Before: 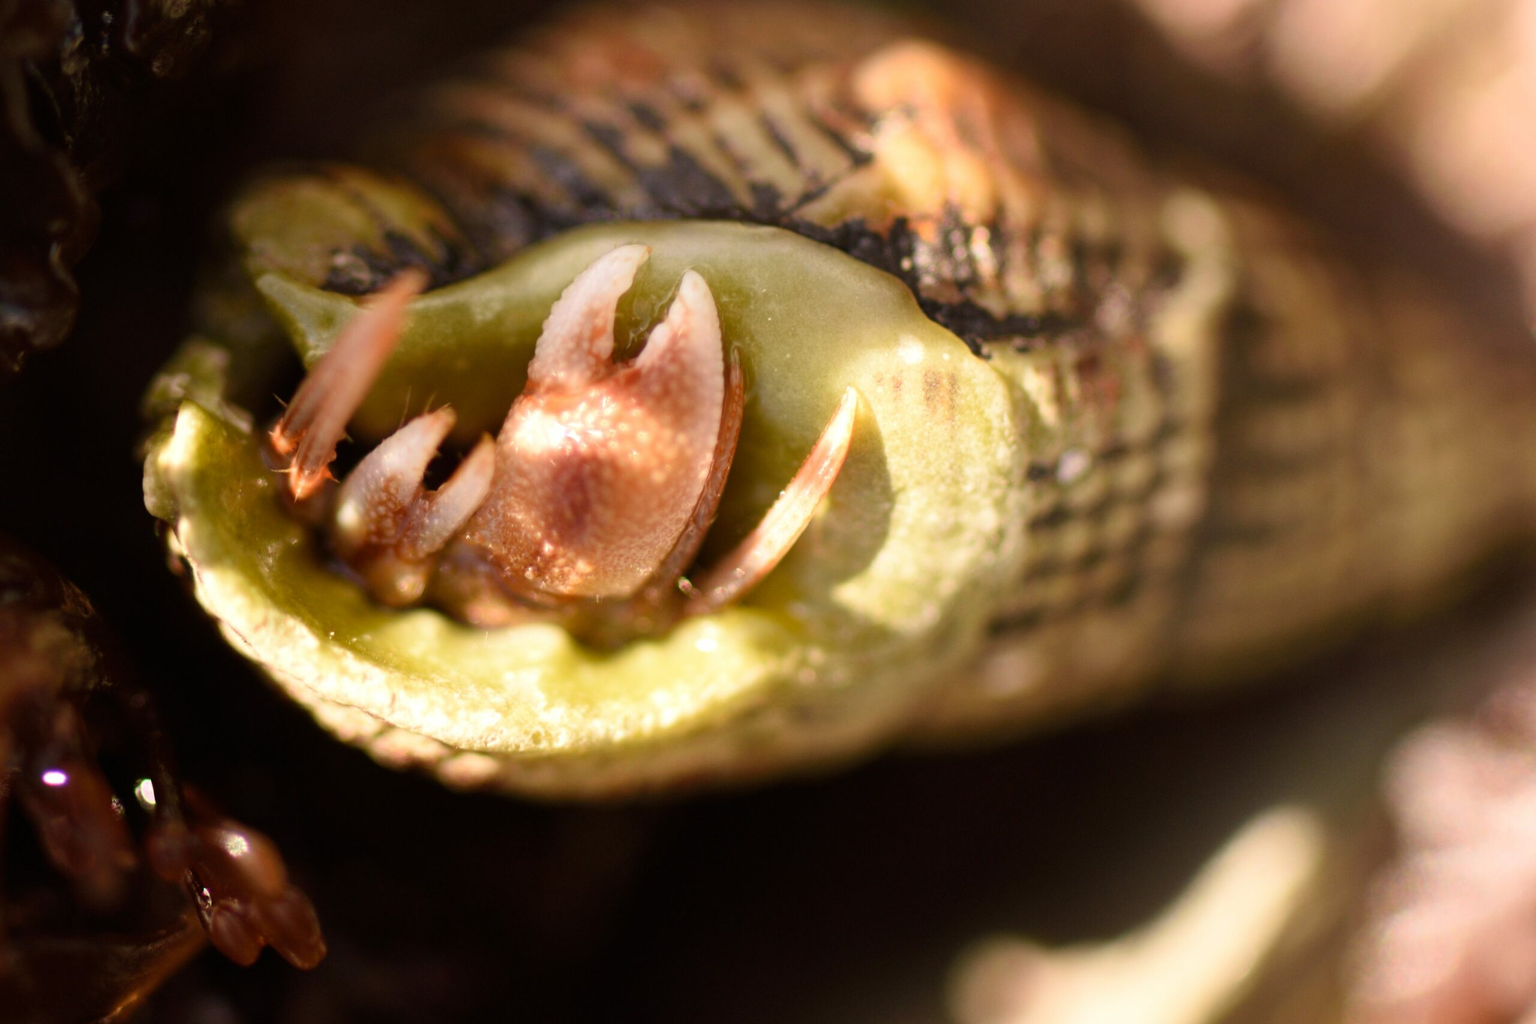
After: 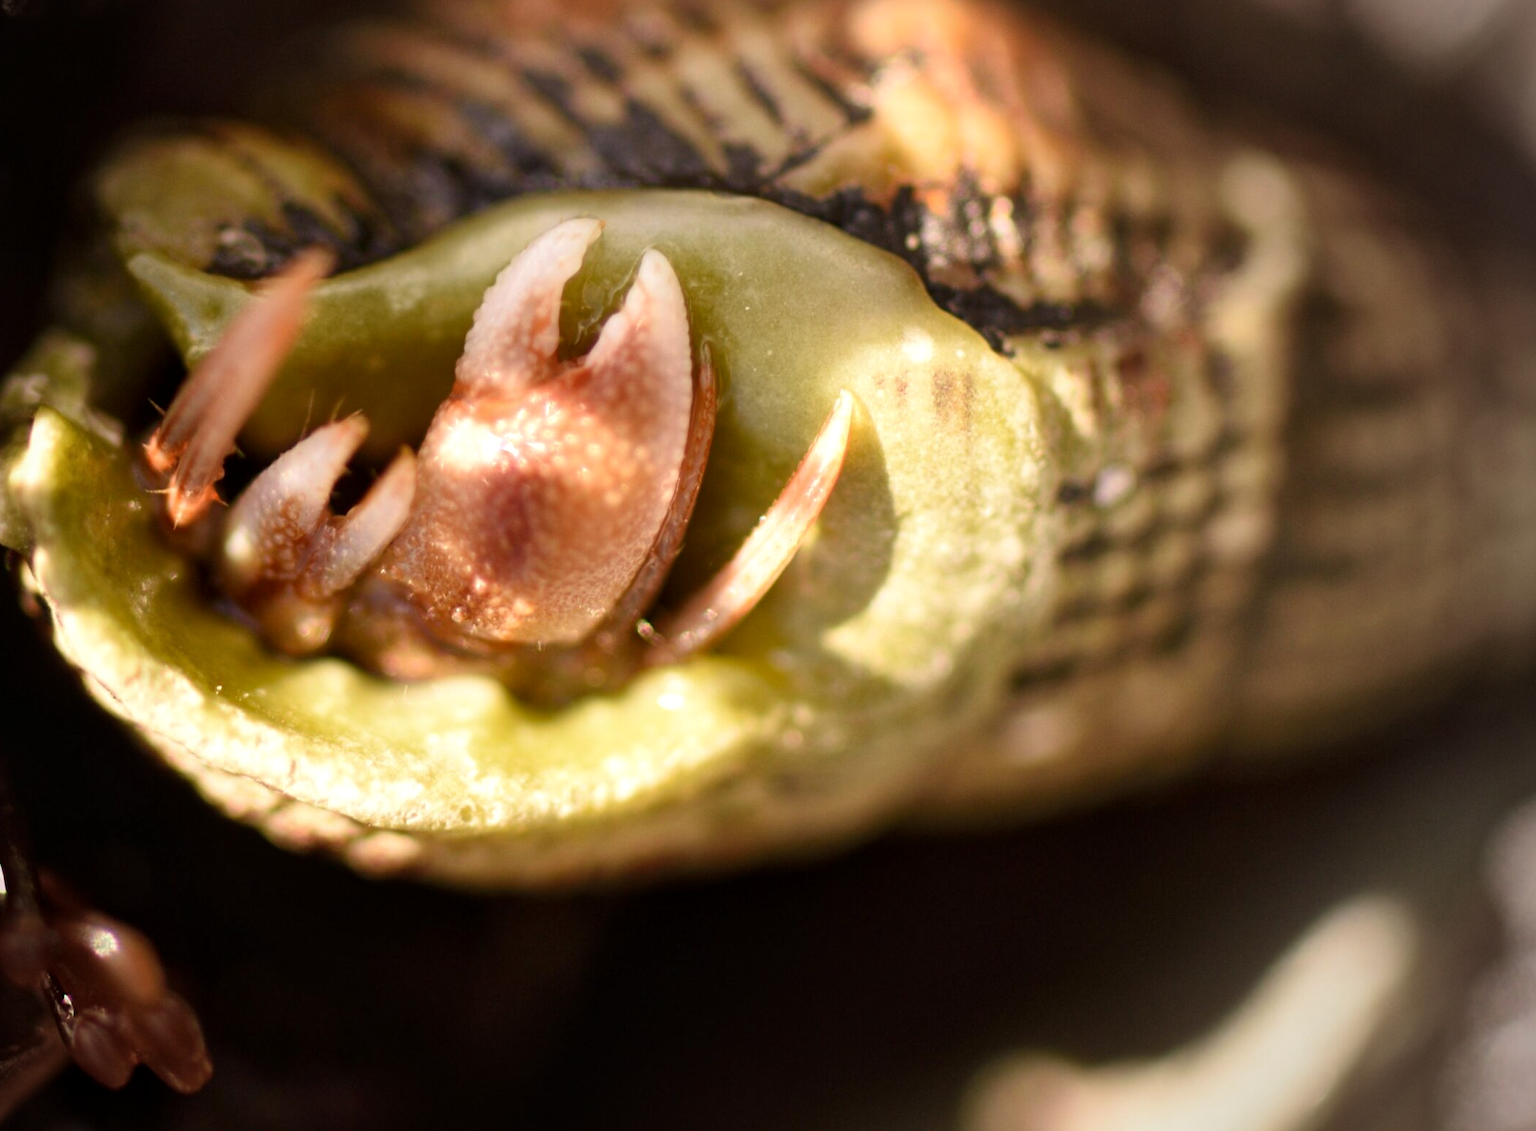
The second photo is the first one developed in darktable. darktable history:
crop: left 9.807%, top 6.259%, right 7.334%, bottom 2.177%
sharpen: radius 5.325, amount 0.312, threshold 26.433
vignetting: center (-0.15, 0.013)
local contrast: mode bilateral grid, contrast 20, coarseness 50, detail 120%, midtone range 0.2
